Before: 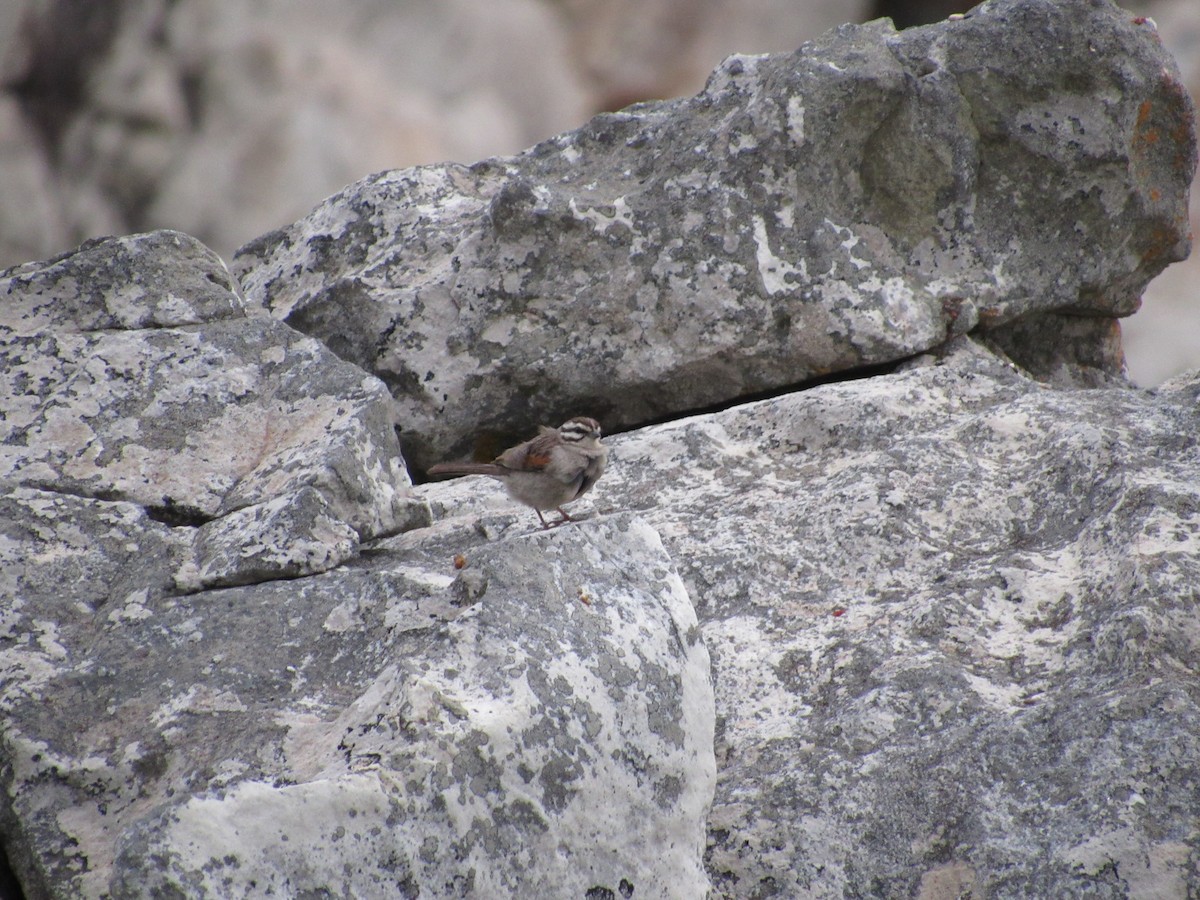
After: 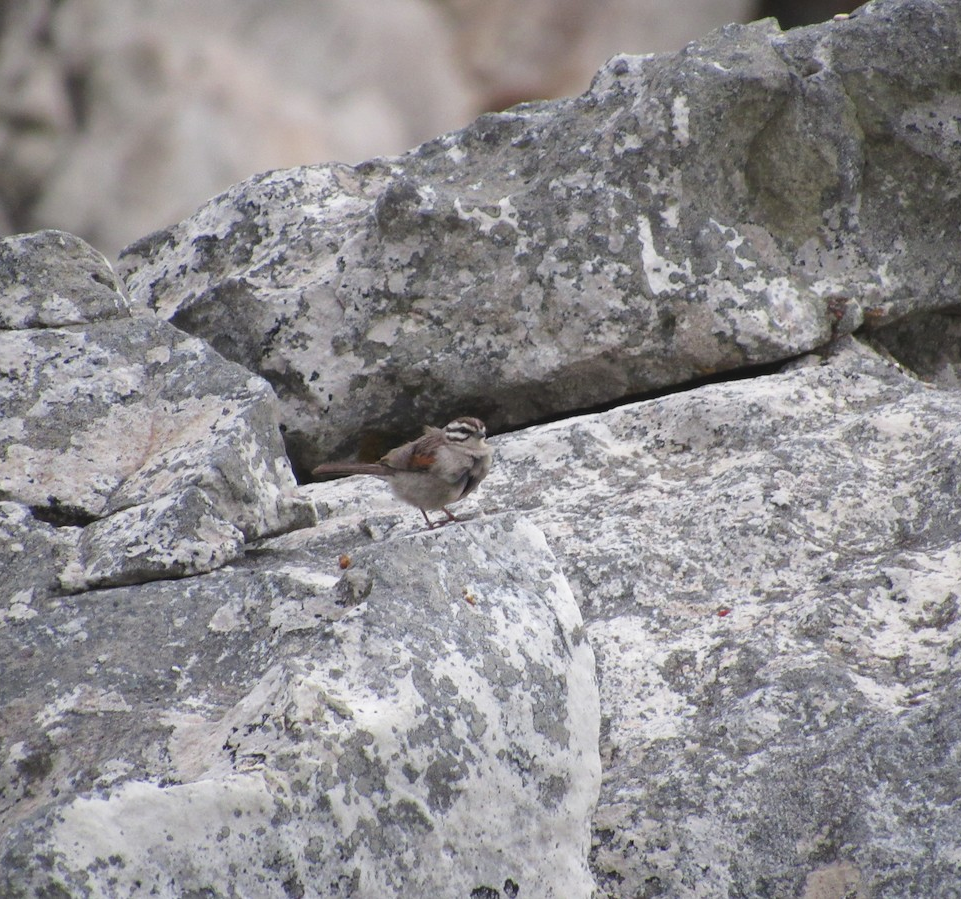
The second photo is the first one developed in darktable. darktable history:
crop and rotate: left 9.613%, right 10.261%
tone curve: curves: ch0 [(0, 0.046) (0.04, 0.074) (0.831, 0.861) (1, 1)]; ch1 [(0, 0) (0.146, 0.159) (0.338, 0.365) (0.417, 0.455) (0.489, 0.486) (0.504, 0.502) (0.529, 0.537) (0.563, 0.567) (1, 1)]; ch2 [(0, 0) (0.307, 0.298) (0.388, 0.375) (0.443, 0.456) (0.485, 0.492) (0.544, 0.525) (1, 1)], preserve colors none
